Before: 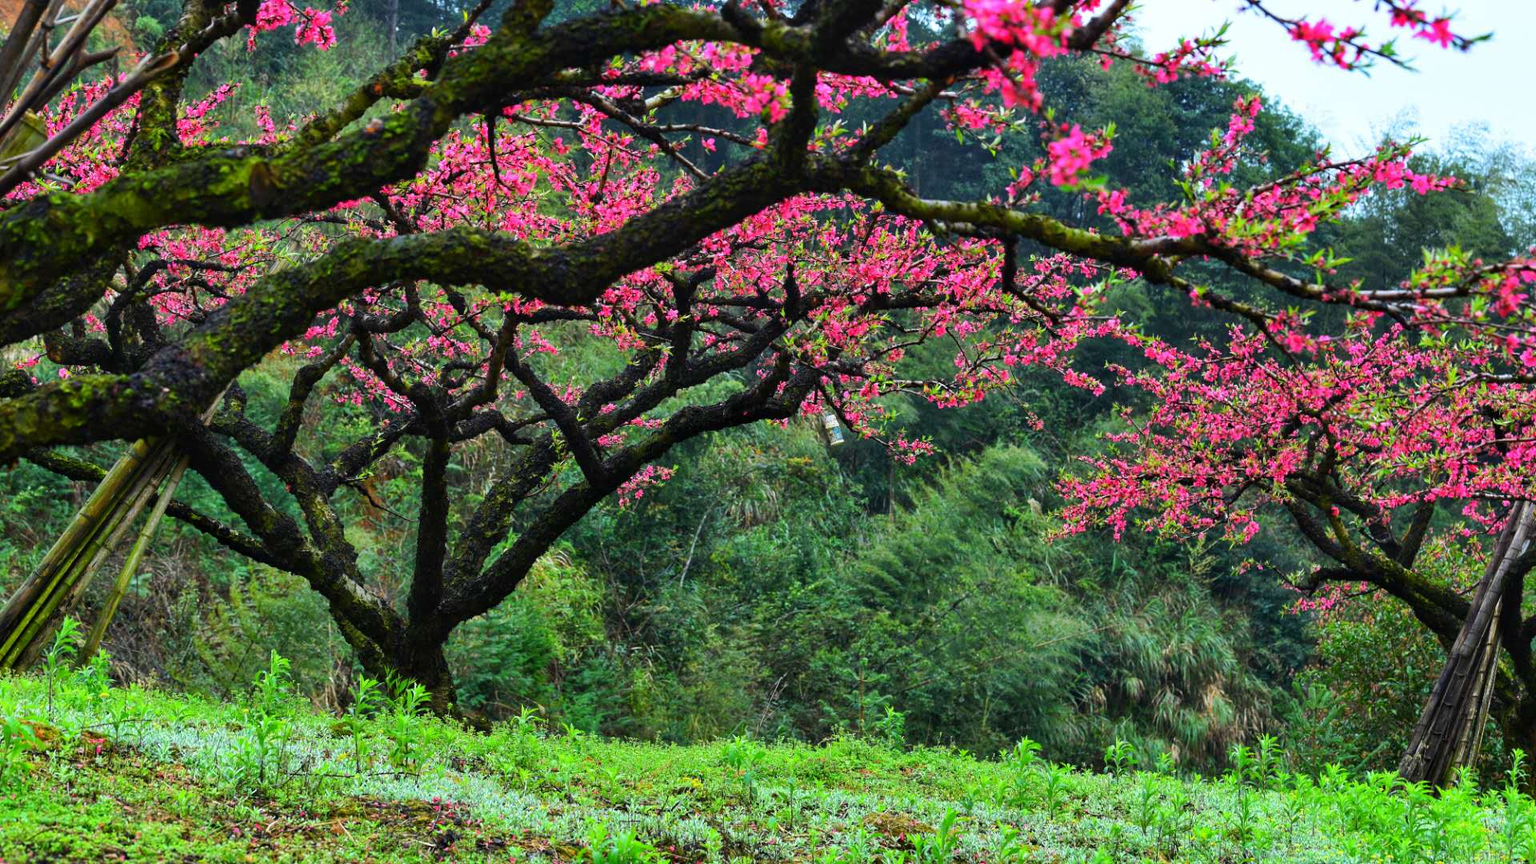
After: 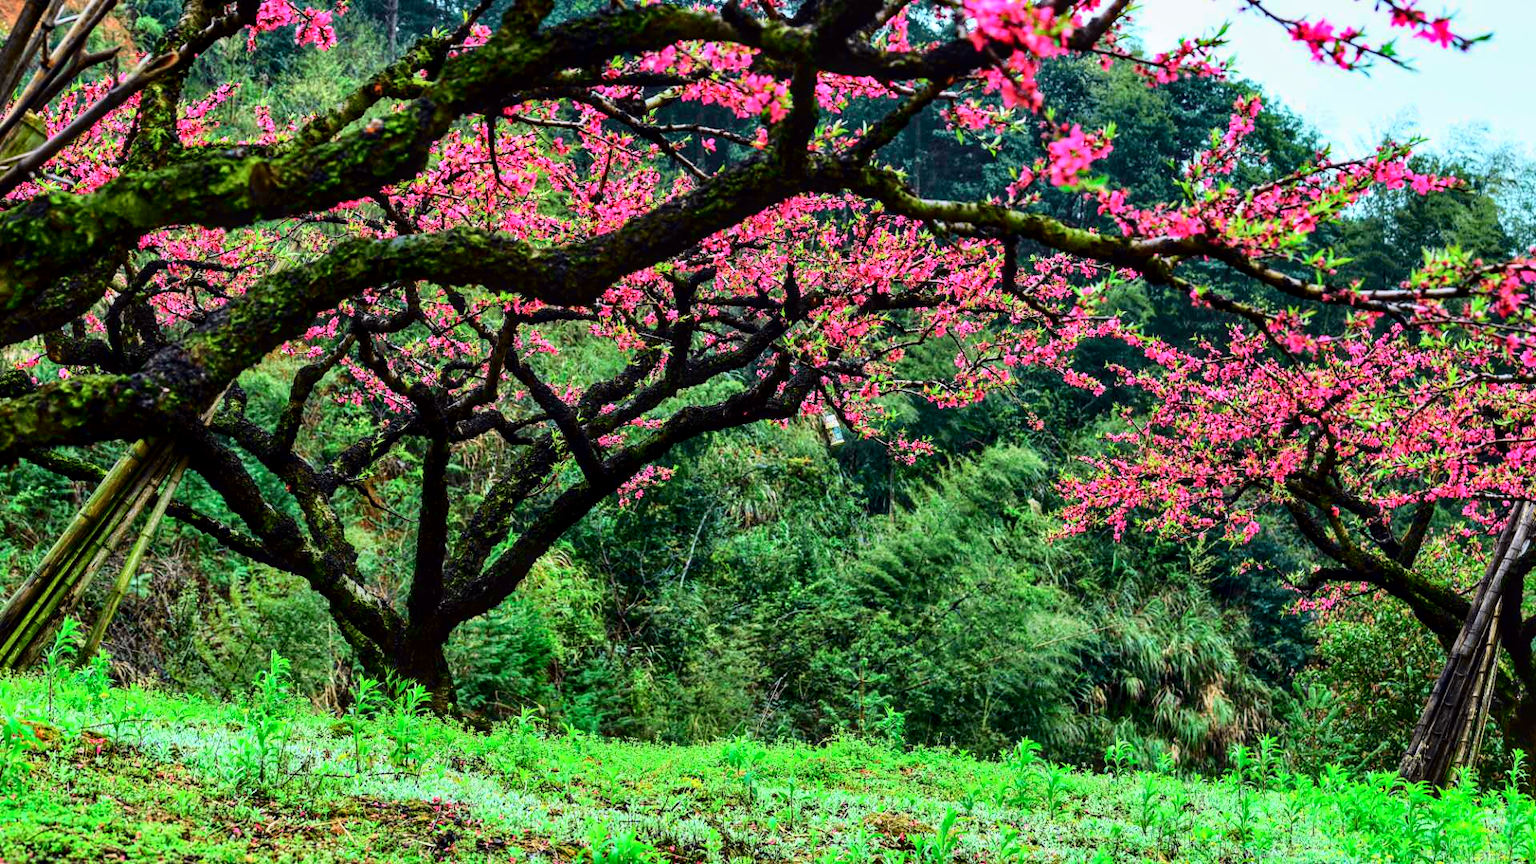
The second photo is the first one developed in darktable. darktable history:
local contrast: detail 130%
tone curve: curves: ch0 [(0, 0.011) (0.053, 0.026) (0.174, 0.115) (0.398, 0.444) (0.673, 0.775) (0.829, 0.906) (0.991, 0.981)]; ch1 [(0, 0) (0.276, 0.206) (0.409, 0.383) (0.473, 0.458) (0.492, 0.501) (0.512, 0.513) (0.54, 0.543) (0.585, 0.617) (0.659, 0.686) (0.78, 0.8) (1, 1)]; ch2 [(0, 0) (0.438, 0.449) (0.473, 0.469) (0.503, 0.5) (0.523, 0.534) (0.562, 0.594) (0.612, 0.635) (0.695, 0.713) (1, 1)], color space Lab, independent channels, preserve colors none
haze removal: compatibility mode true, adaptive false
